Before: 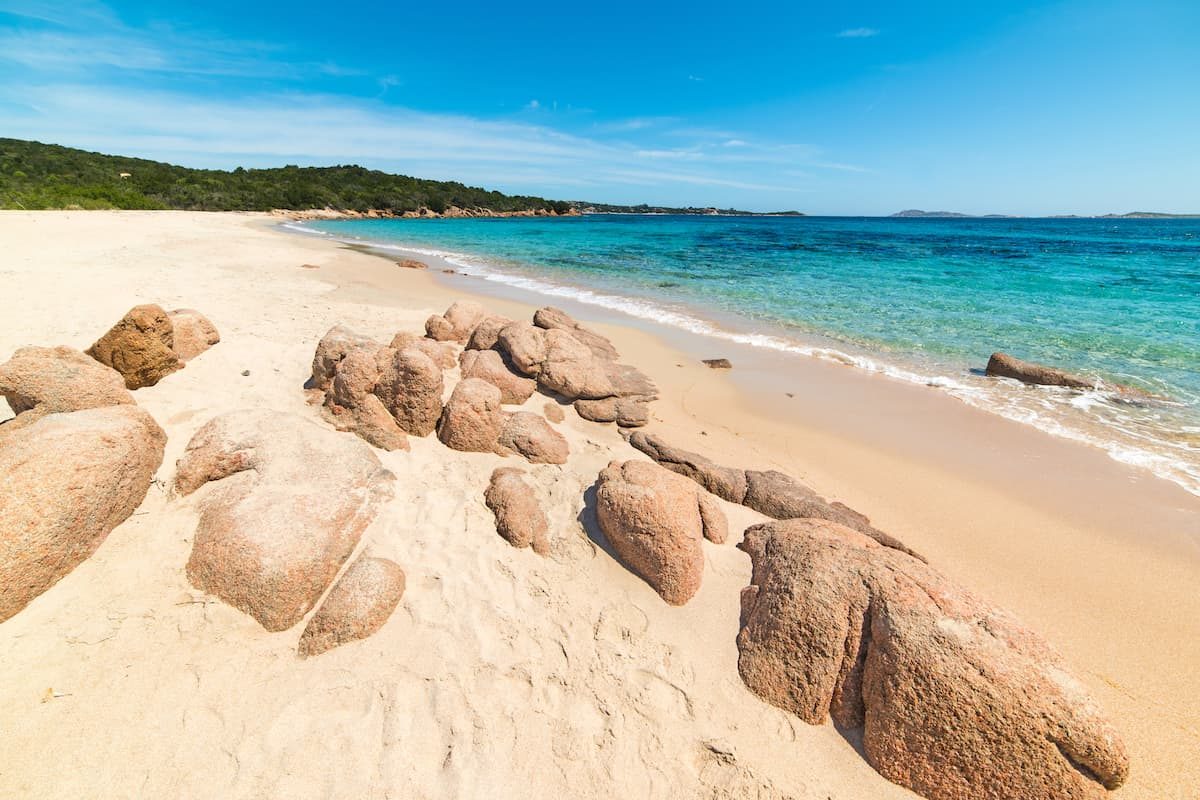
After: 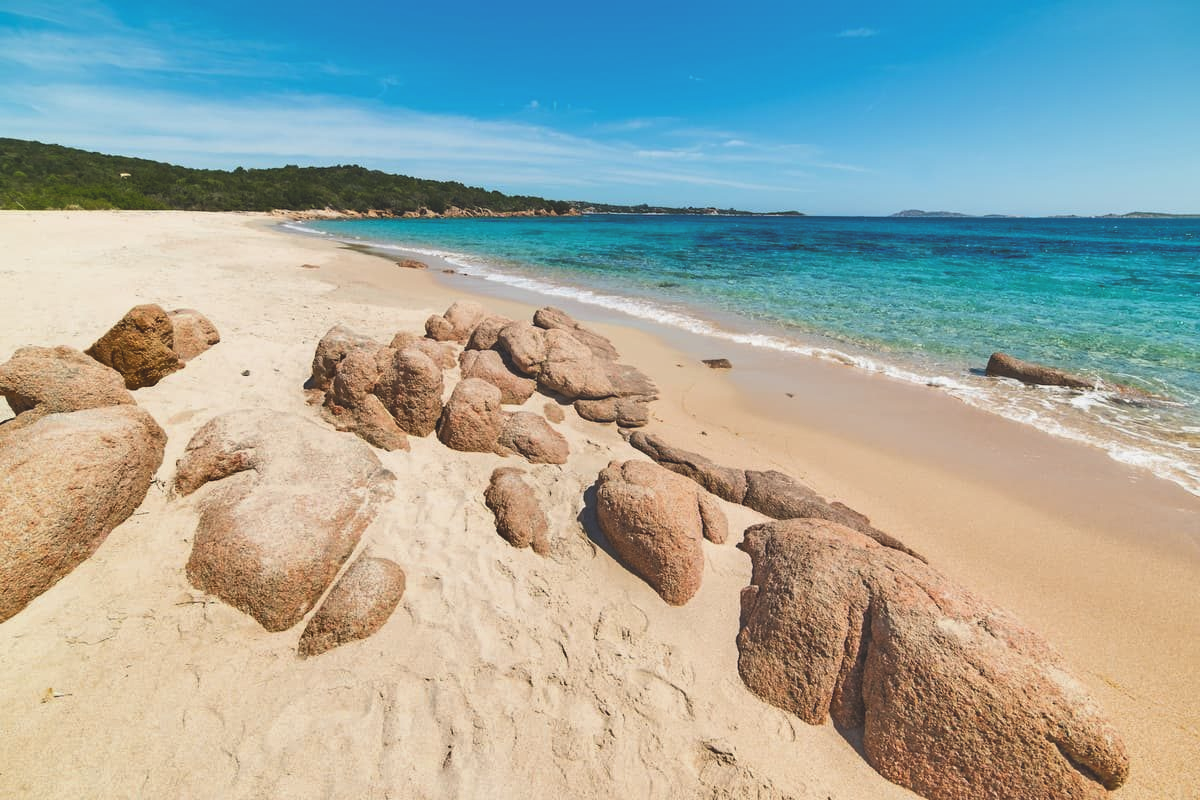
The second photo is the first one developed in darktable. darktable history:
exposure: black level correction -0.026, exposure -0.119 EV, compensate exposure bias true, compensate highlight preservation false
shadows and highlights: shadows 59.11, soften with gaussian
